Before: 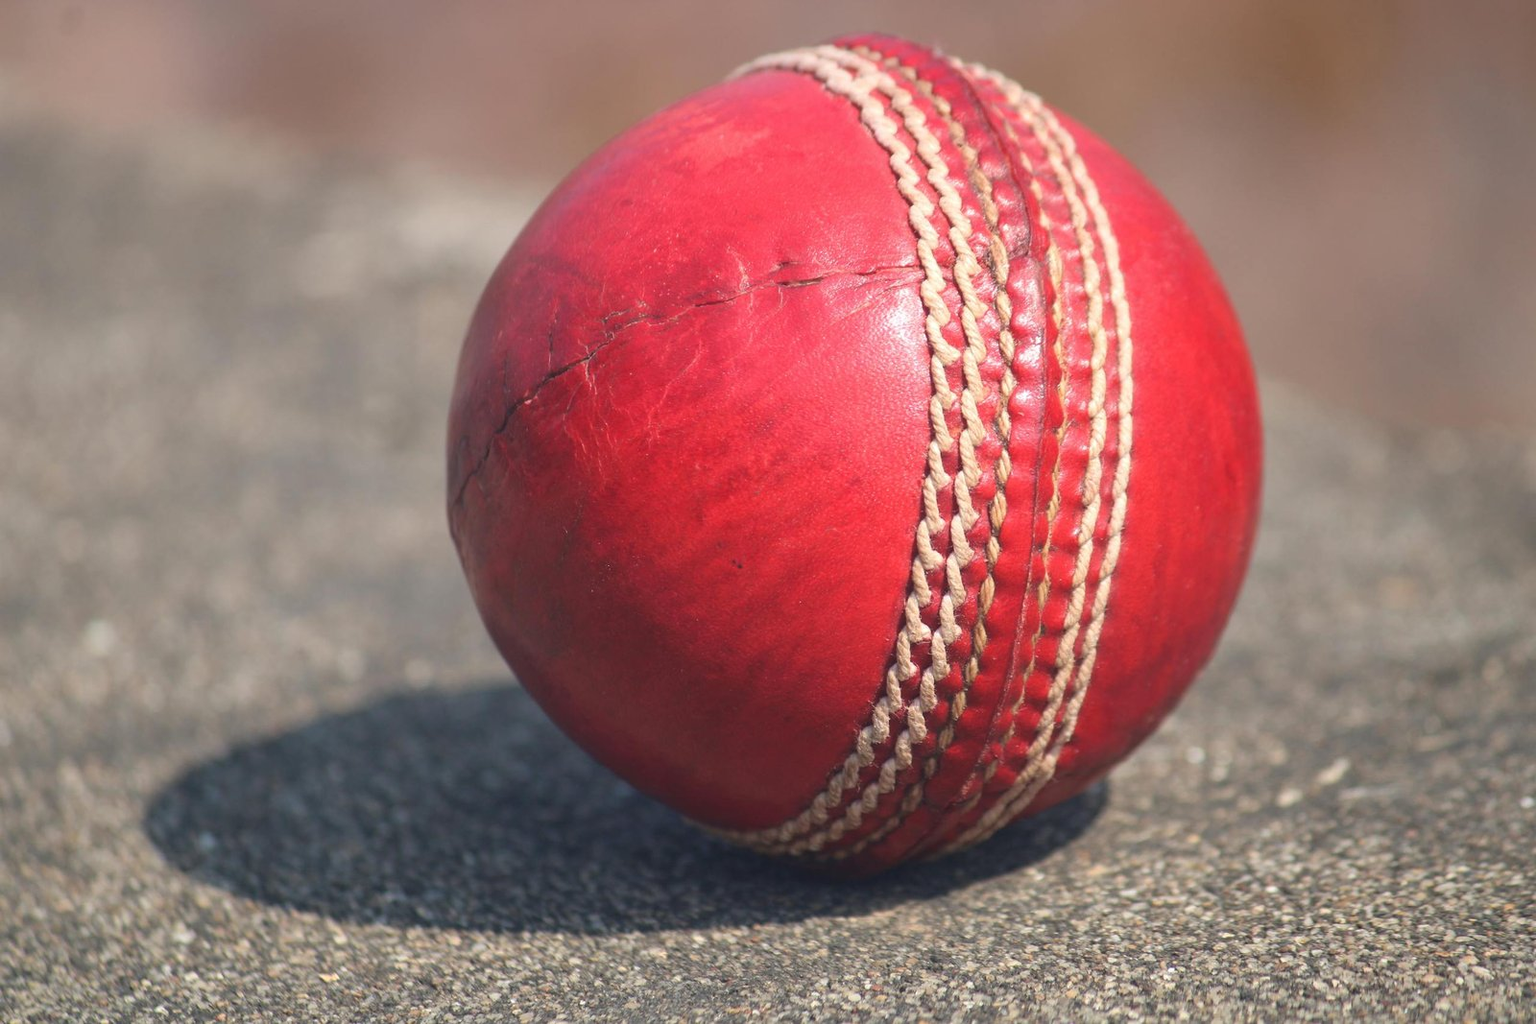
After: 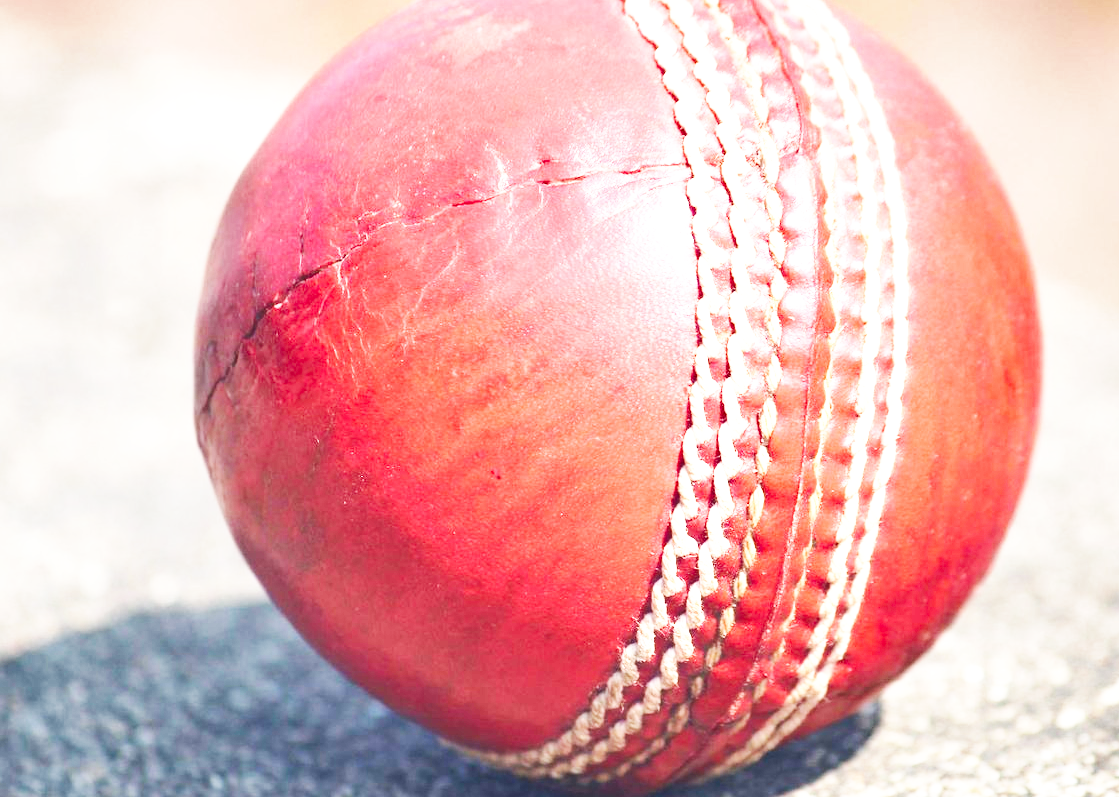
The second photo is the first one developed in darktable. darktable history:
local contrast: mode bilateral grid, contrast 20, coarseness 50, detail 102%, midtone range 0.2
base curve: curves: ch0 [(0, 0) (0.007, 0.004) (0.027, 0.03) (0.046, 0.07) (0.207, 0.54) (0.442, 0.872) (0.673, 0.972) (1, 1)], preserve colors none
exposure: black level correction 0, exposure 1.198 EV, compensate exposure bias true, compensate highlight preservation false
shadows and highlights: shadows 32.83, highlights -47.7, soften with gaussian
crop and rotate: left 17.046%, top 10.659%, right 12.989%, bottom 14.553%
